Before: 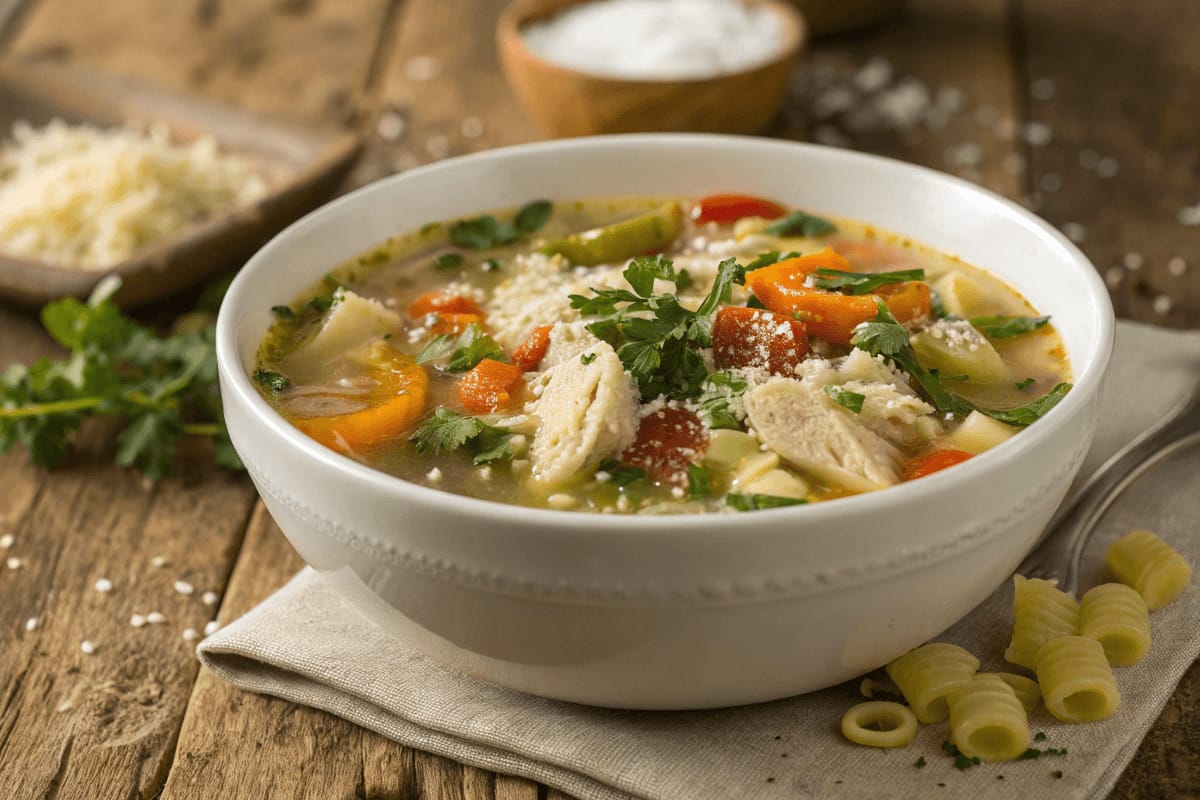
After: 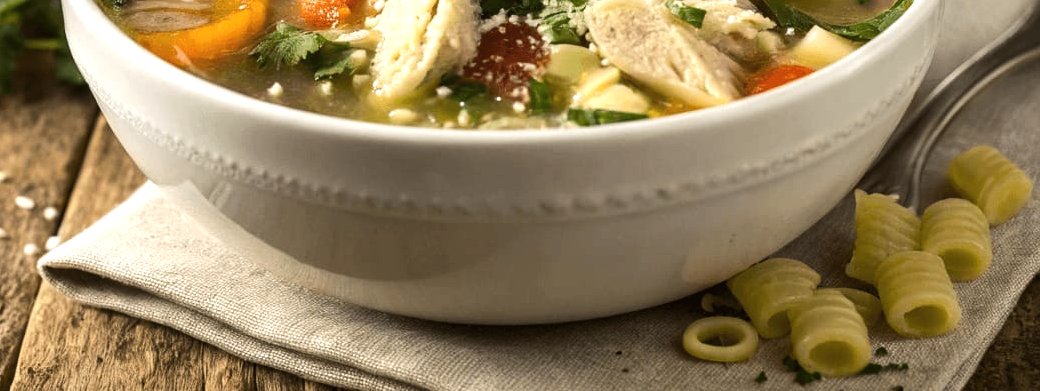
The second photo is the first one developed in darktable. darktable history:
crop and rotate: left 13.253%, top 48.205%, bottom 2.843%
tone equalizer: -8 EV -0.786 EV, -7 EV -0.728 EV, -6 EV -0.565 EV, -5 EV -0.417 EV, -3 EV 0.389 EV, -2 EV 0.6 EV, -1 EV 0.678 EV, +0 EV 0.772 EV, edges refinement/feathering 500, mask exposure compensation -1.57 EV, preserve details no
